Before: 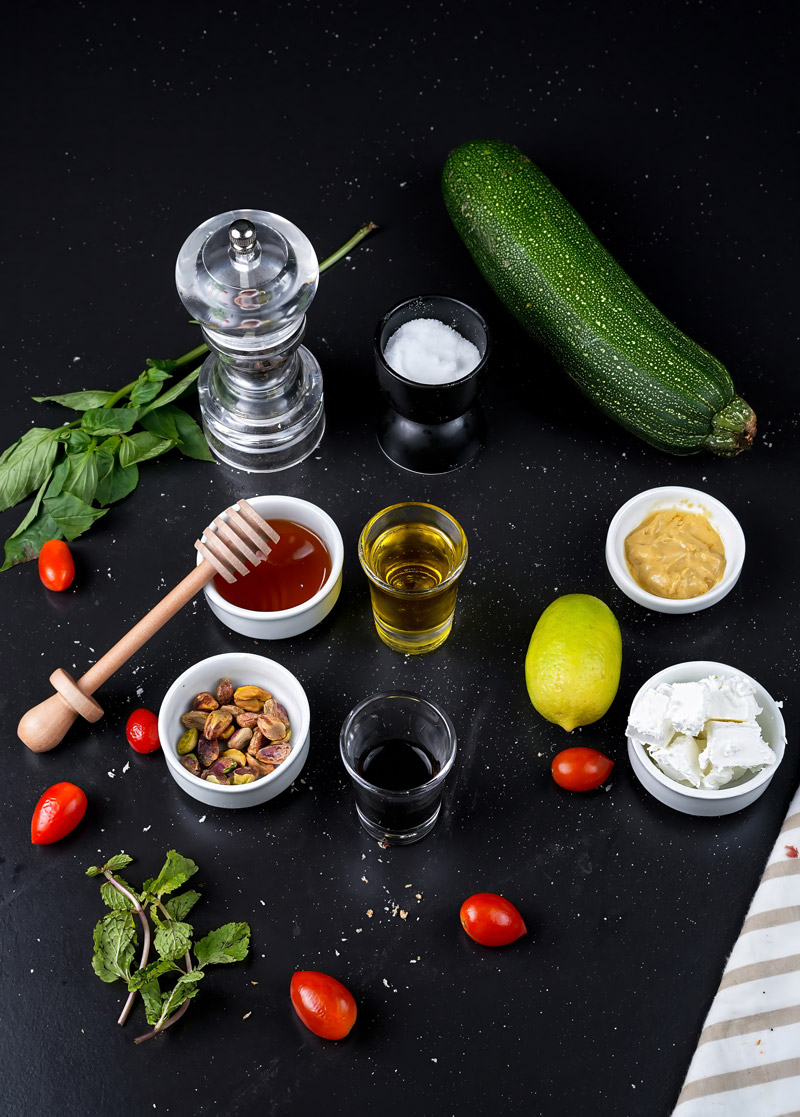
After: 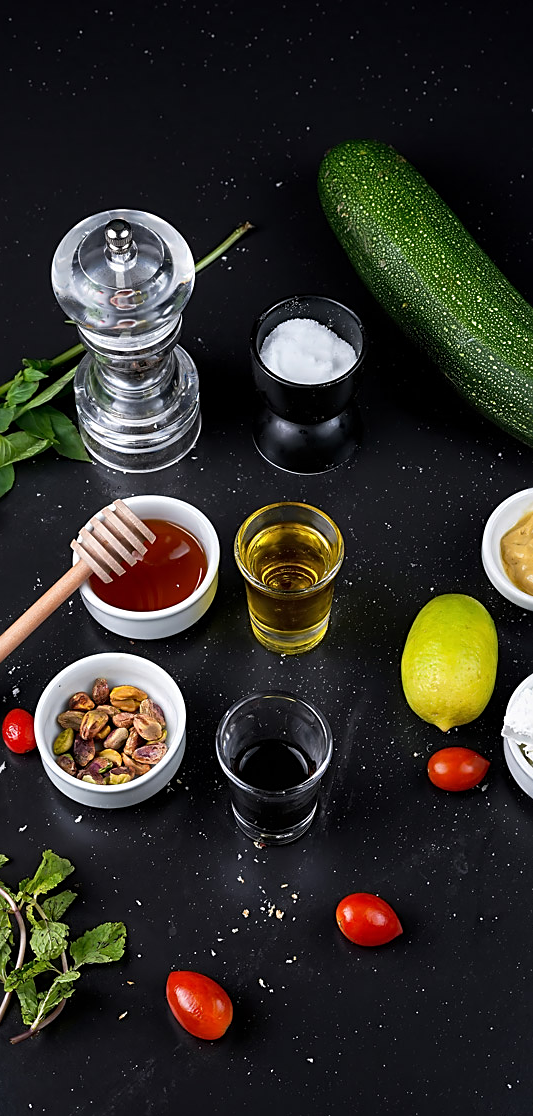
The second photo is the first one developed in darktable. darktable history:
crop and rotate: left 15.546%, right 17.787%
sharpen: on, module defaults
